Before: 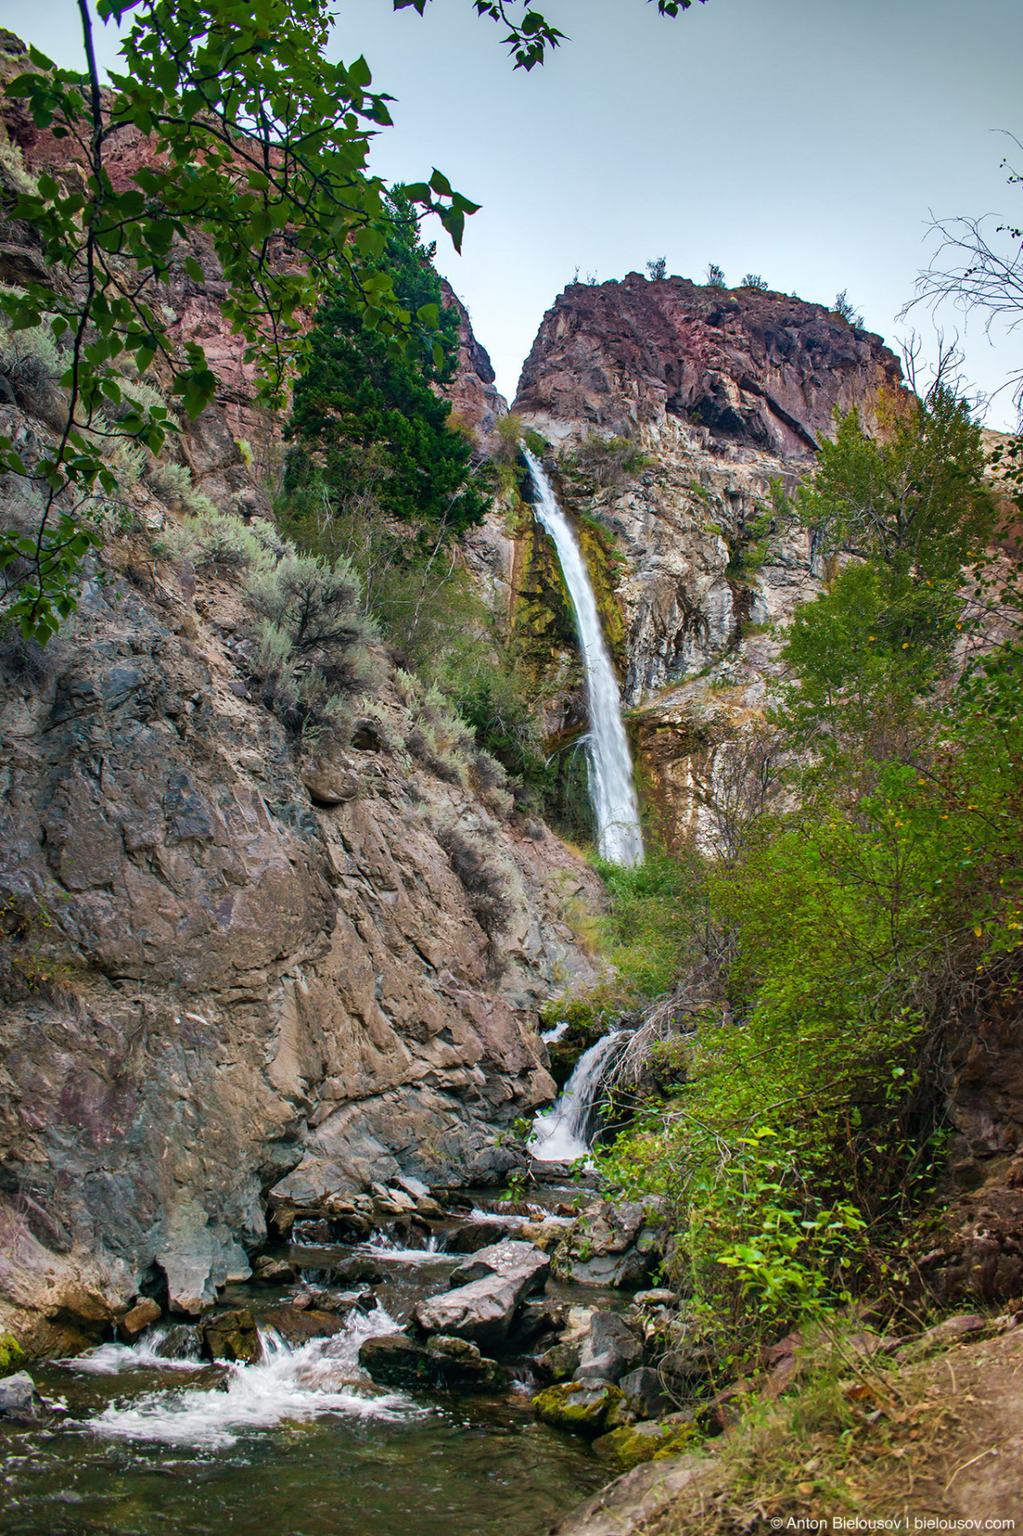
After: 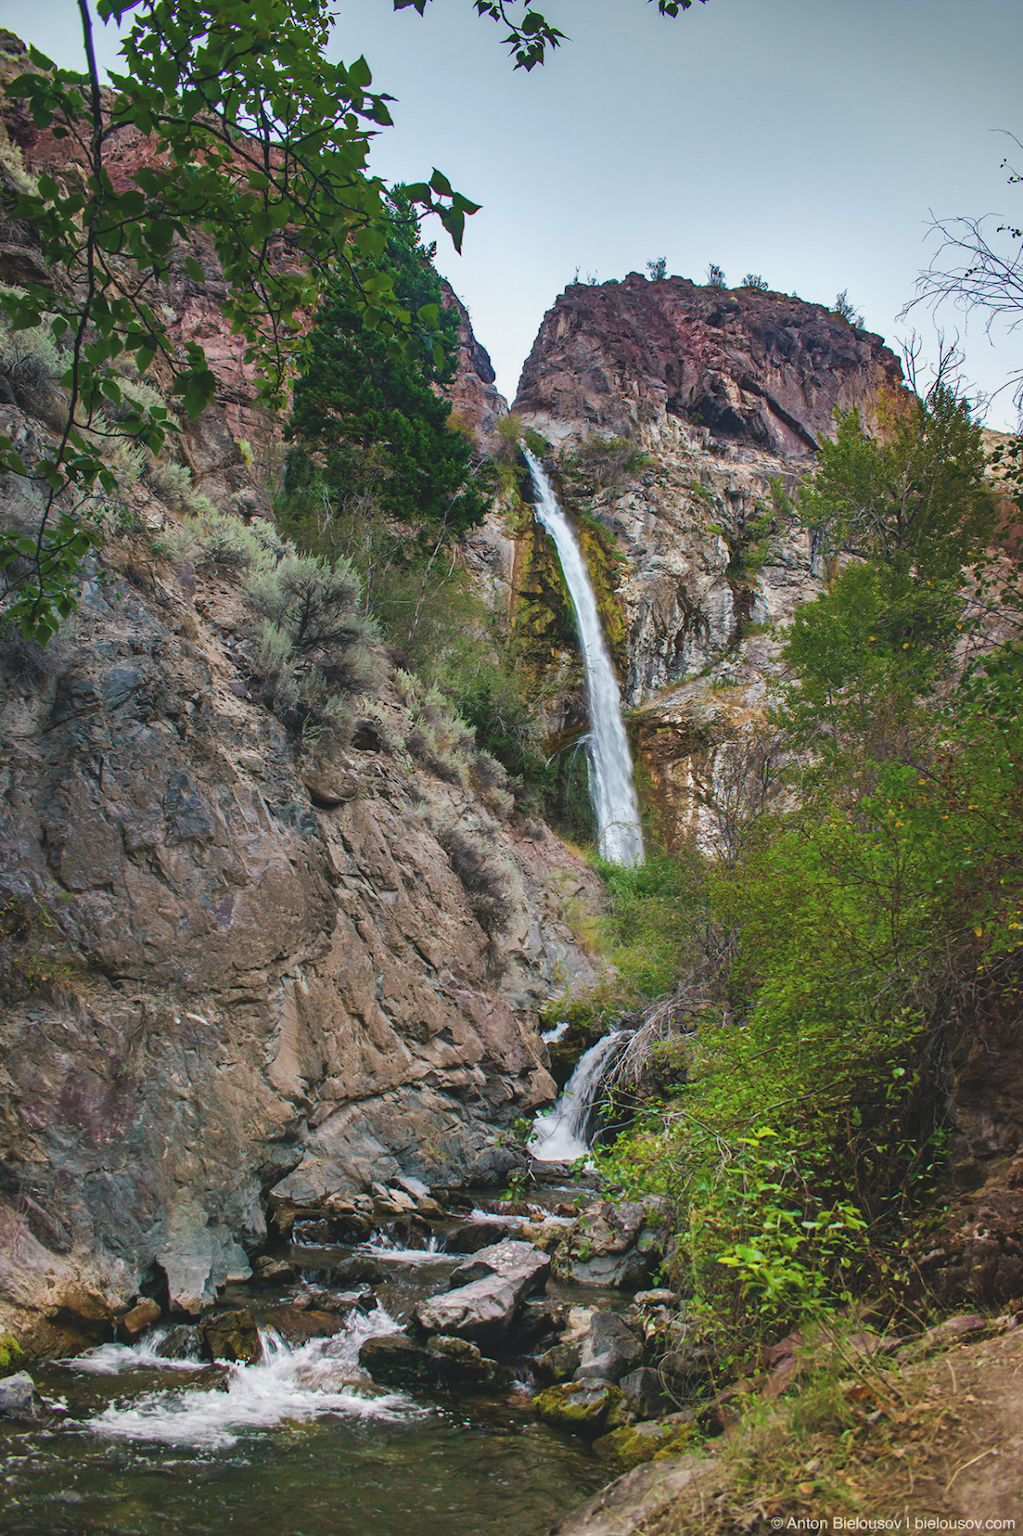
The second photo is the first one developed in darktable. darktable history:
exposure: black level correction -0.014, exposure -0.186 EV, compensate highlight preservation false
